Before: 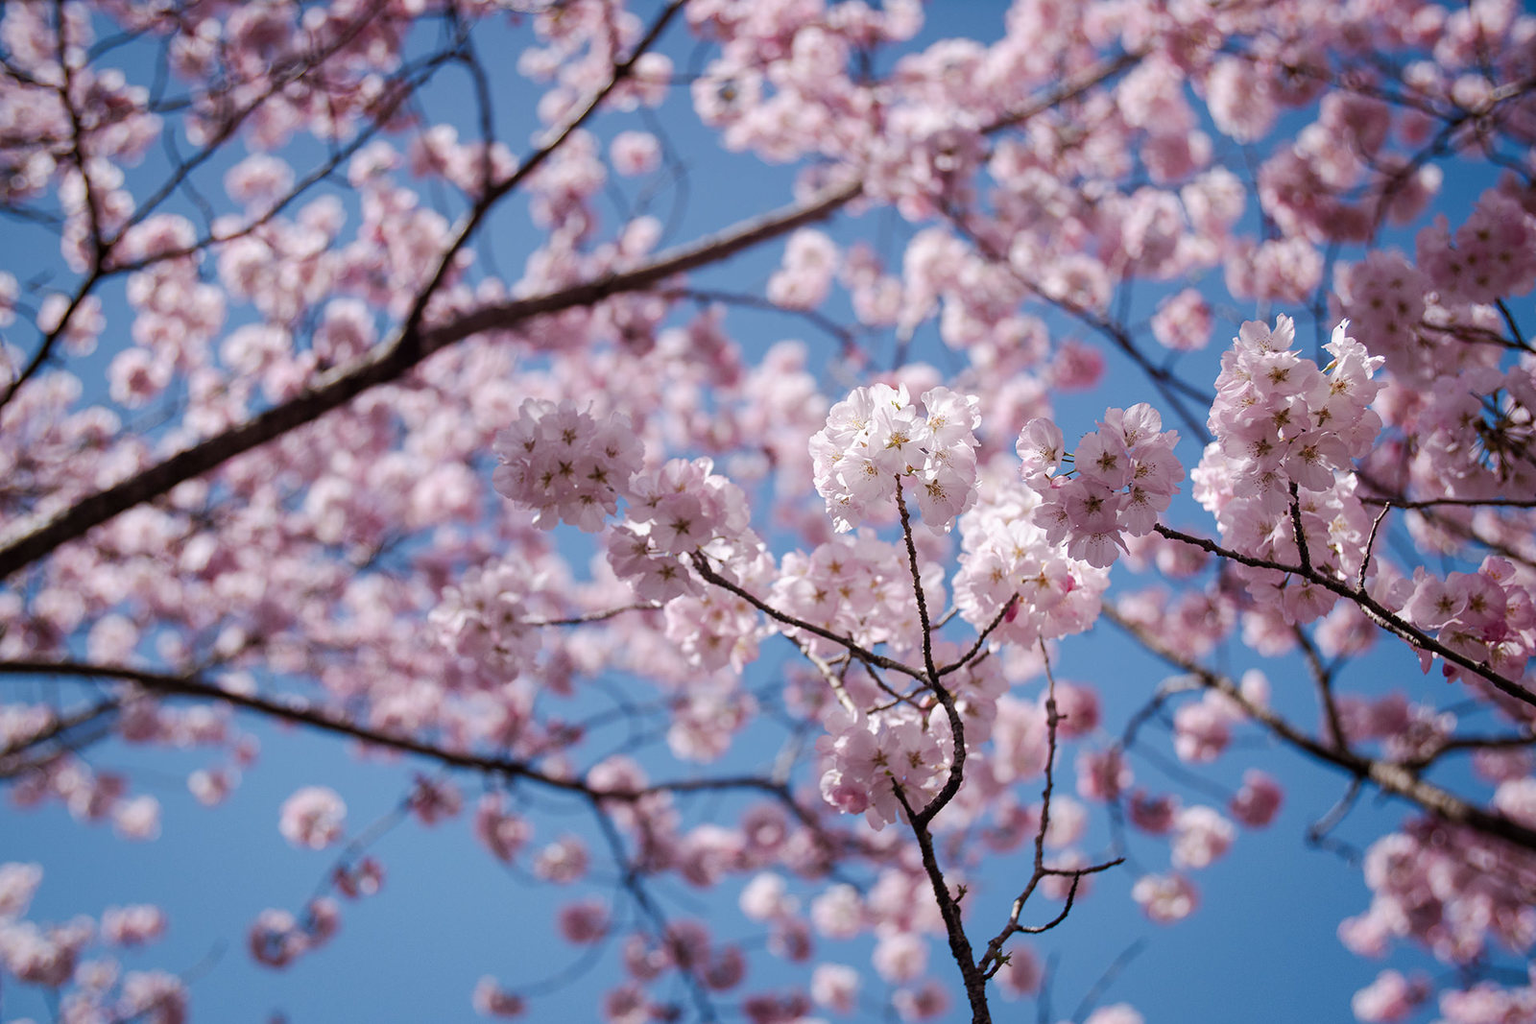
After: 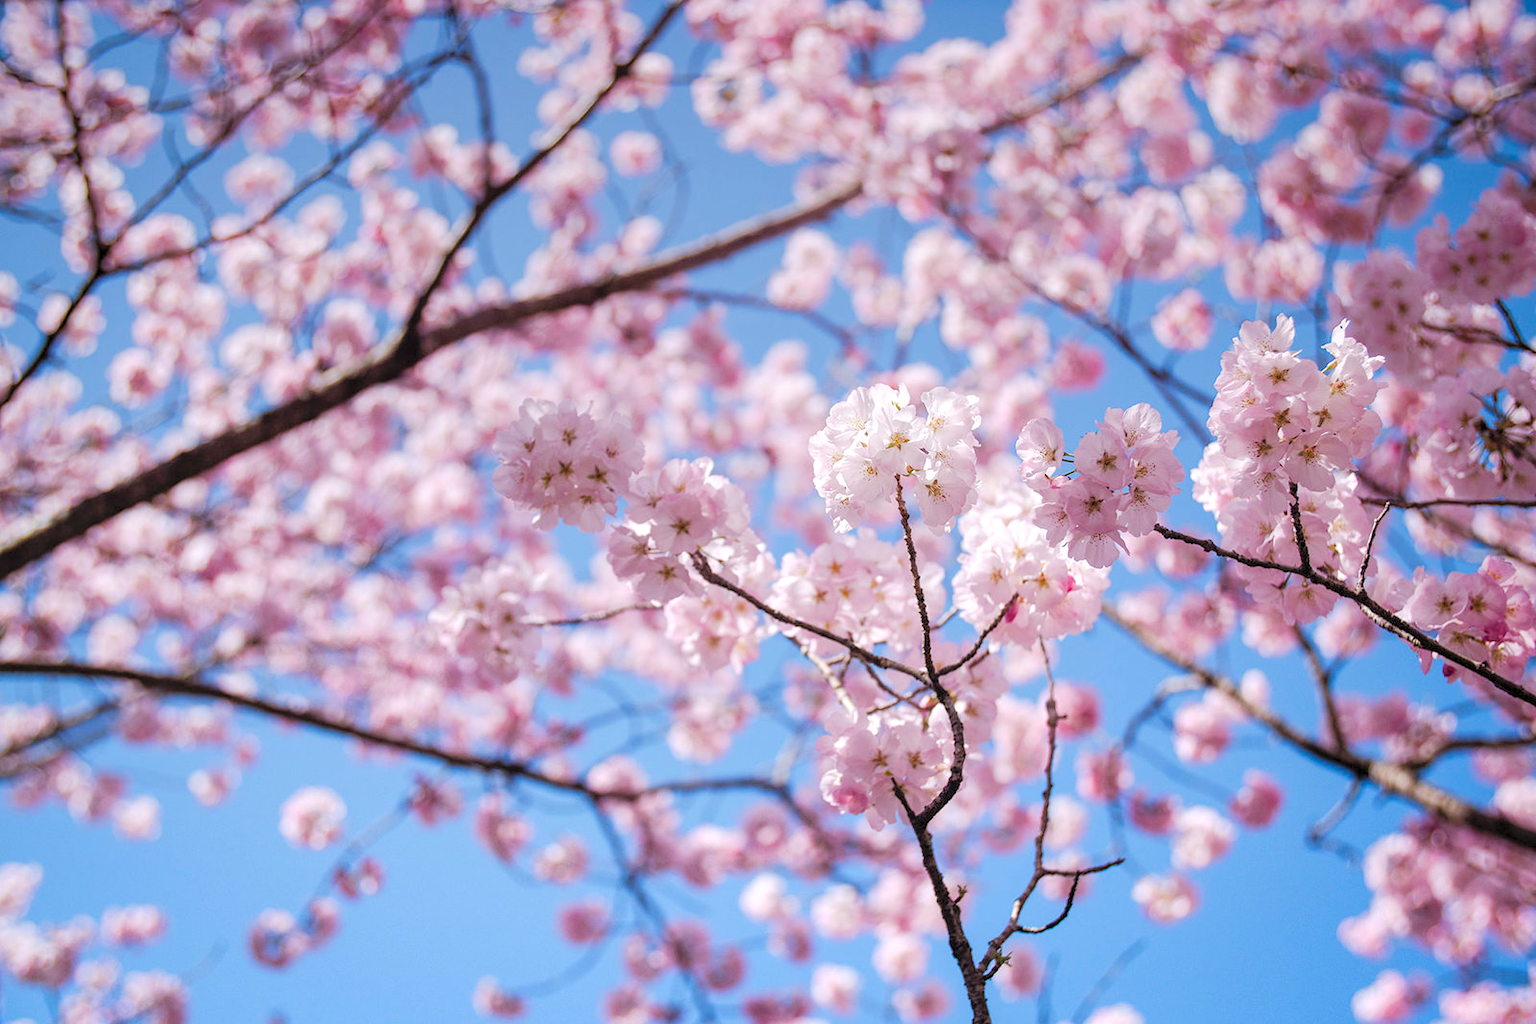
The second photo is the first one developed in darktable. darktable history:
local contrast: highlights 61%, shadows 106%, detail 107%, midtone range 0.529
graduated density: rotation -0.352°, offset 57.64
color balance rgb: perceptual saturation grading › global saturation 25%, perceptual saturation grading › highlights -50%, perceptual saturation grading › shadows 30%, perceptual brilliance grading › global brilliance 12%, global vibrance 20%
contrast brightness saturation: brightness 0.28
